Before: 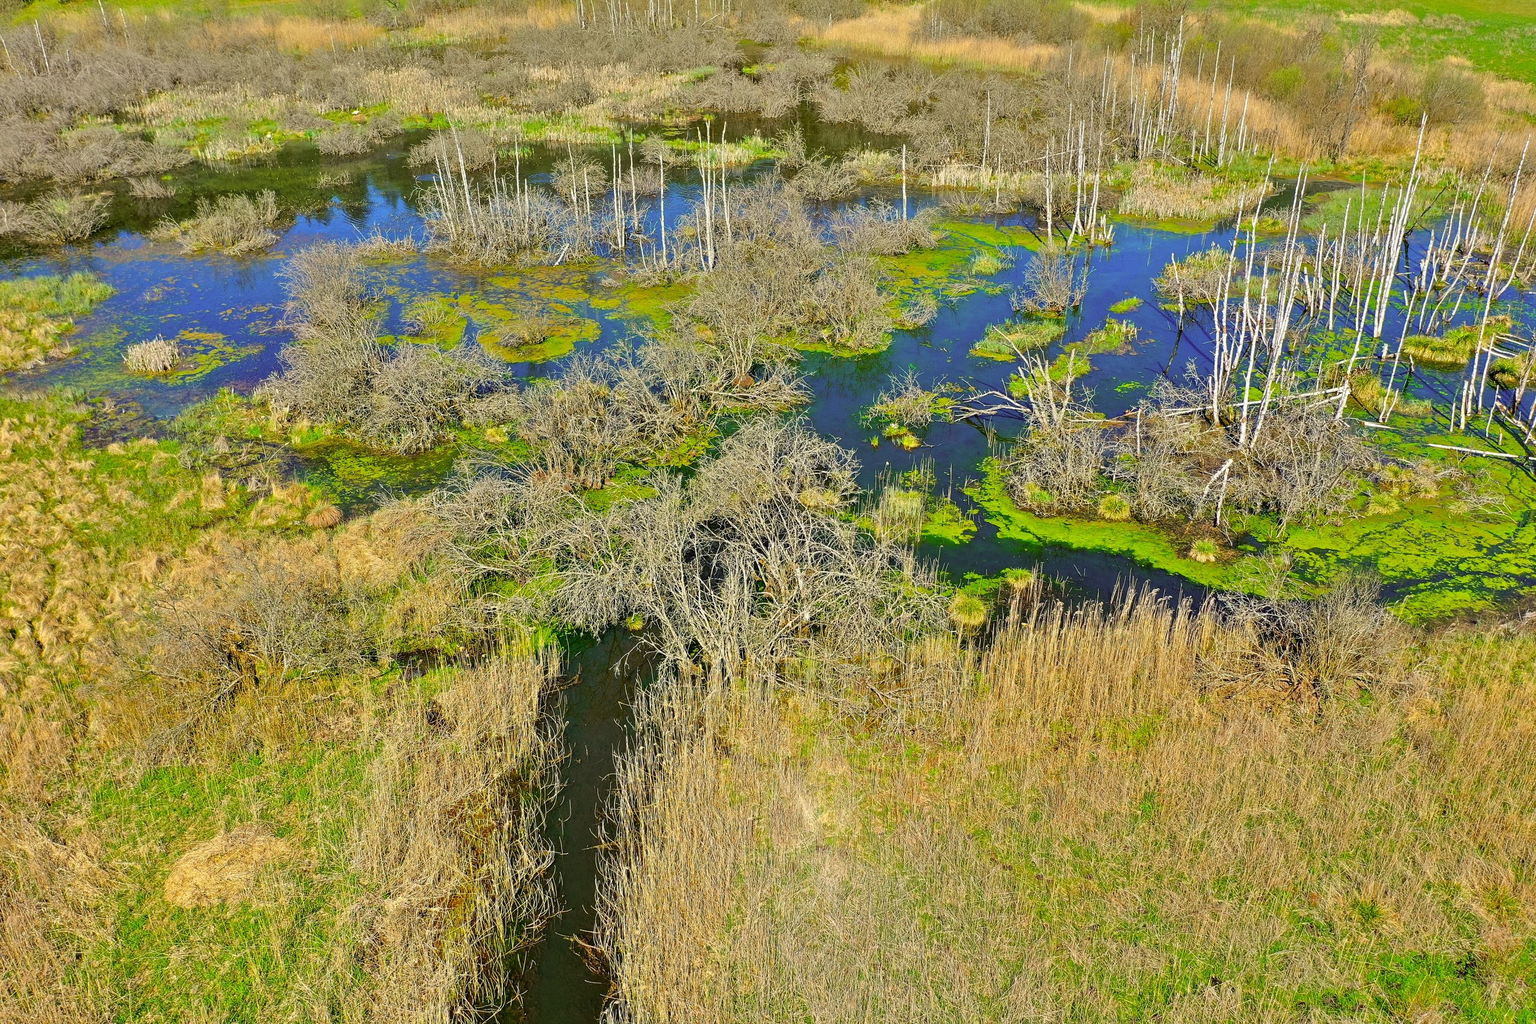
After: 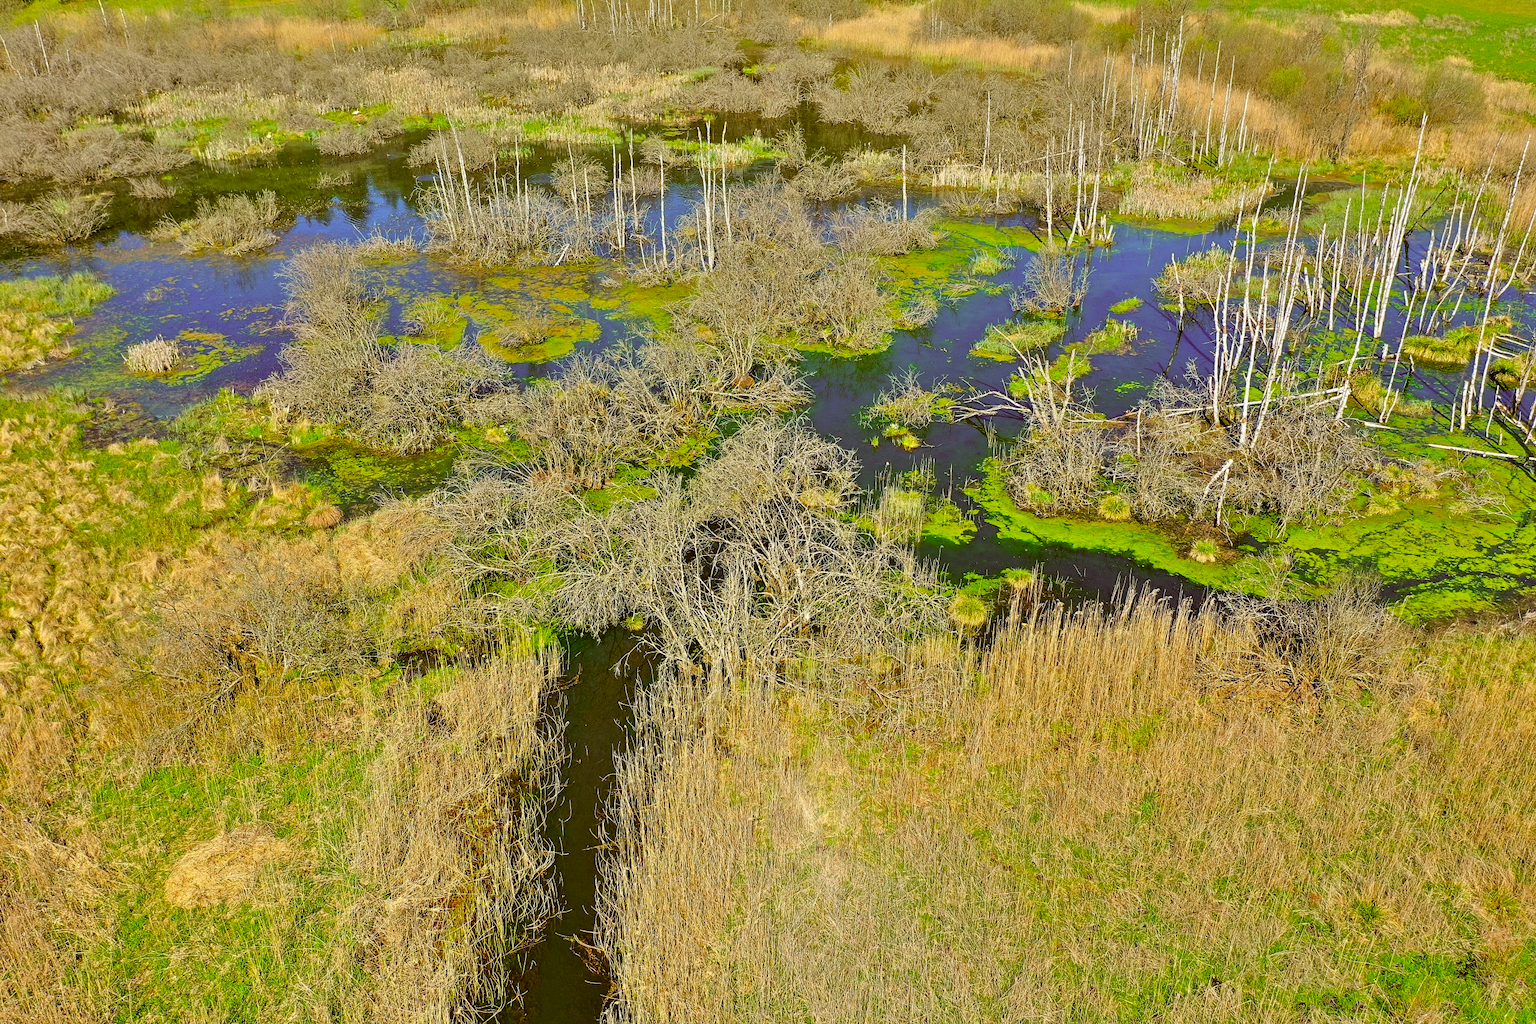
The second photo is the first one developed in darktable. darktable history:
color correction: highlights a* -0.517, highlights b* 0.175, shadows a* 4.37, shadows b* 20.56
